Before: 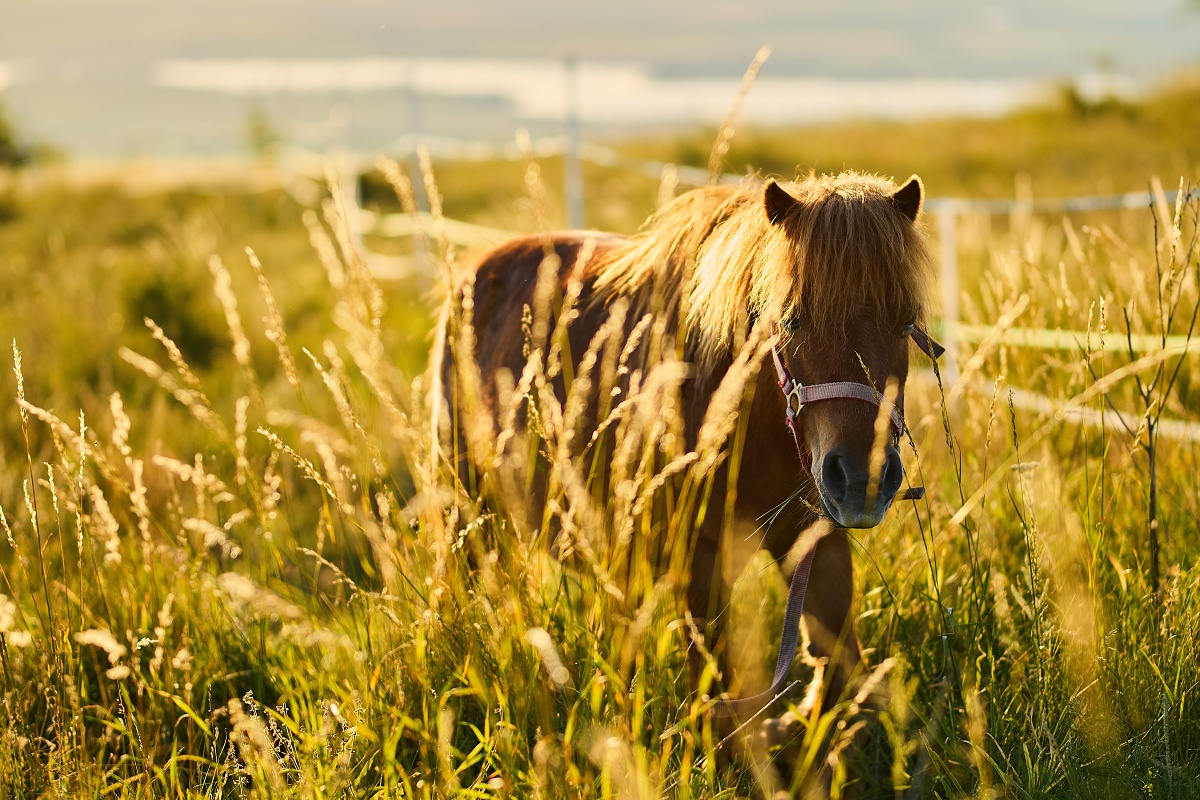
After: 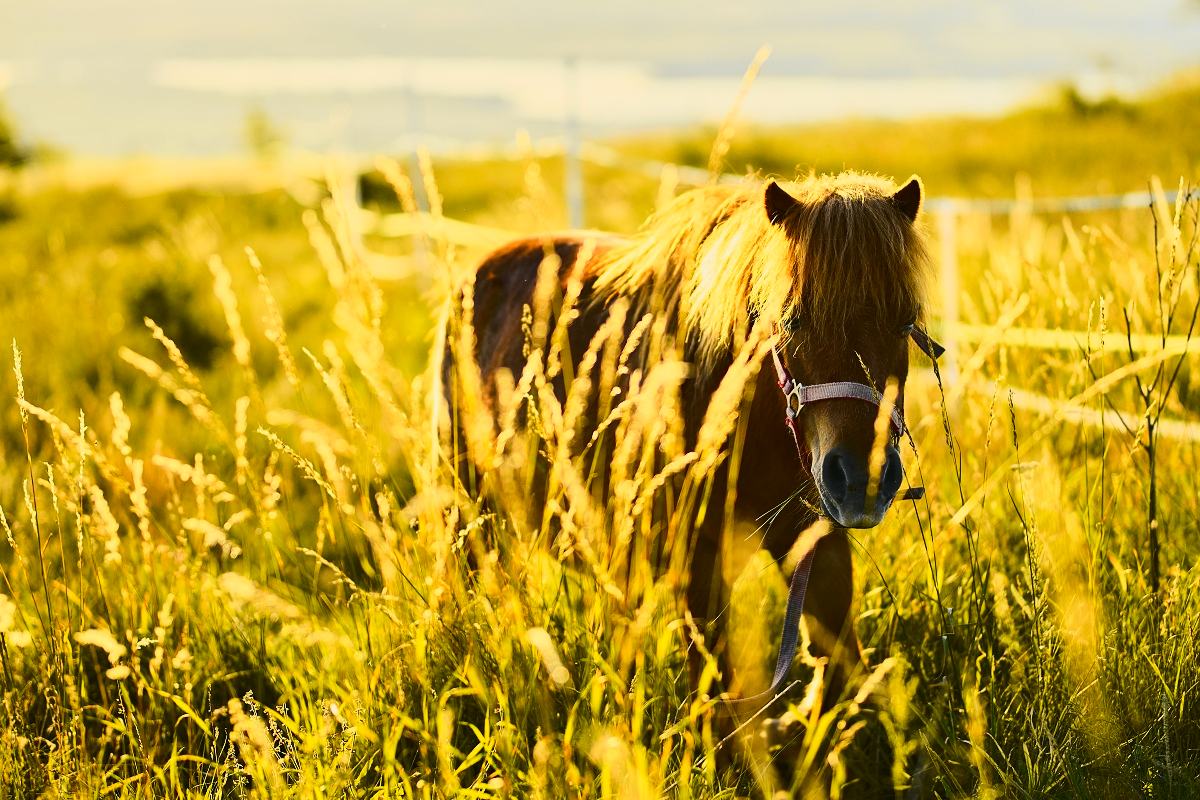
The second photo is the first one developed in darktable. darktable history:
tone curve: curves: ch0 [(0, 0.026) (0.058, 0.049) (0.246, 0.214) (0.437, 0.498) (0.55, 0.644) (0.657, 0.767) (0.822, 0.9) (1, 0.961)]; ch1 [(0, 0) (0.346, 0.307) (0.408, 0.369) (0.453, 0.457) (0.476, 0.489) (0.502, 0.493) (0.521, 0.515) (0.537, 0.531) (0.612, 0.641) (0.676, 0.728) (1, 1)]; ch2 [(0, 0) (0.346, 0.34) (0.434, 0.46) (0.485, 0.494) (0.5, 0.494) (0.511, 0.504) (0.537, 0.551) (0.579, 0.599) (0.625, 0.686) (1, 1)], color space Lab, independent channels, preserve colors none
